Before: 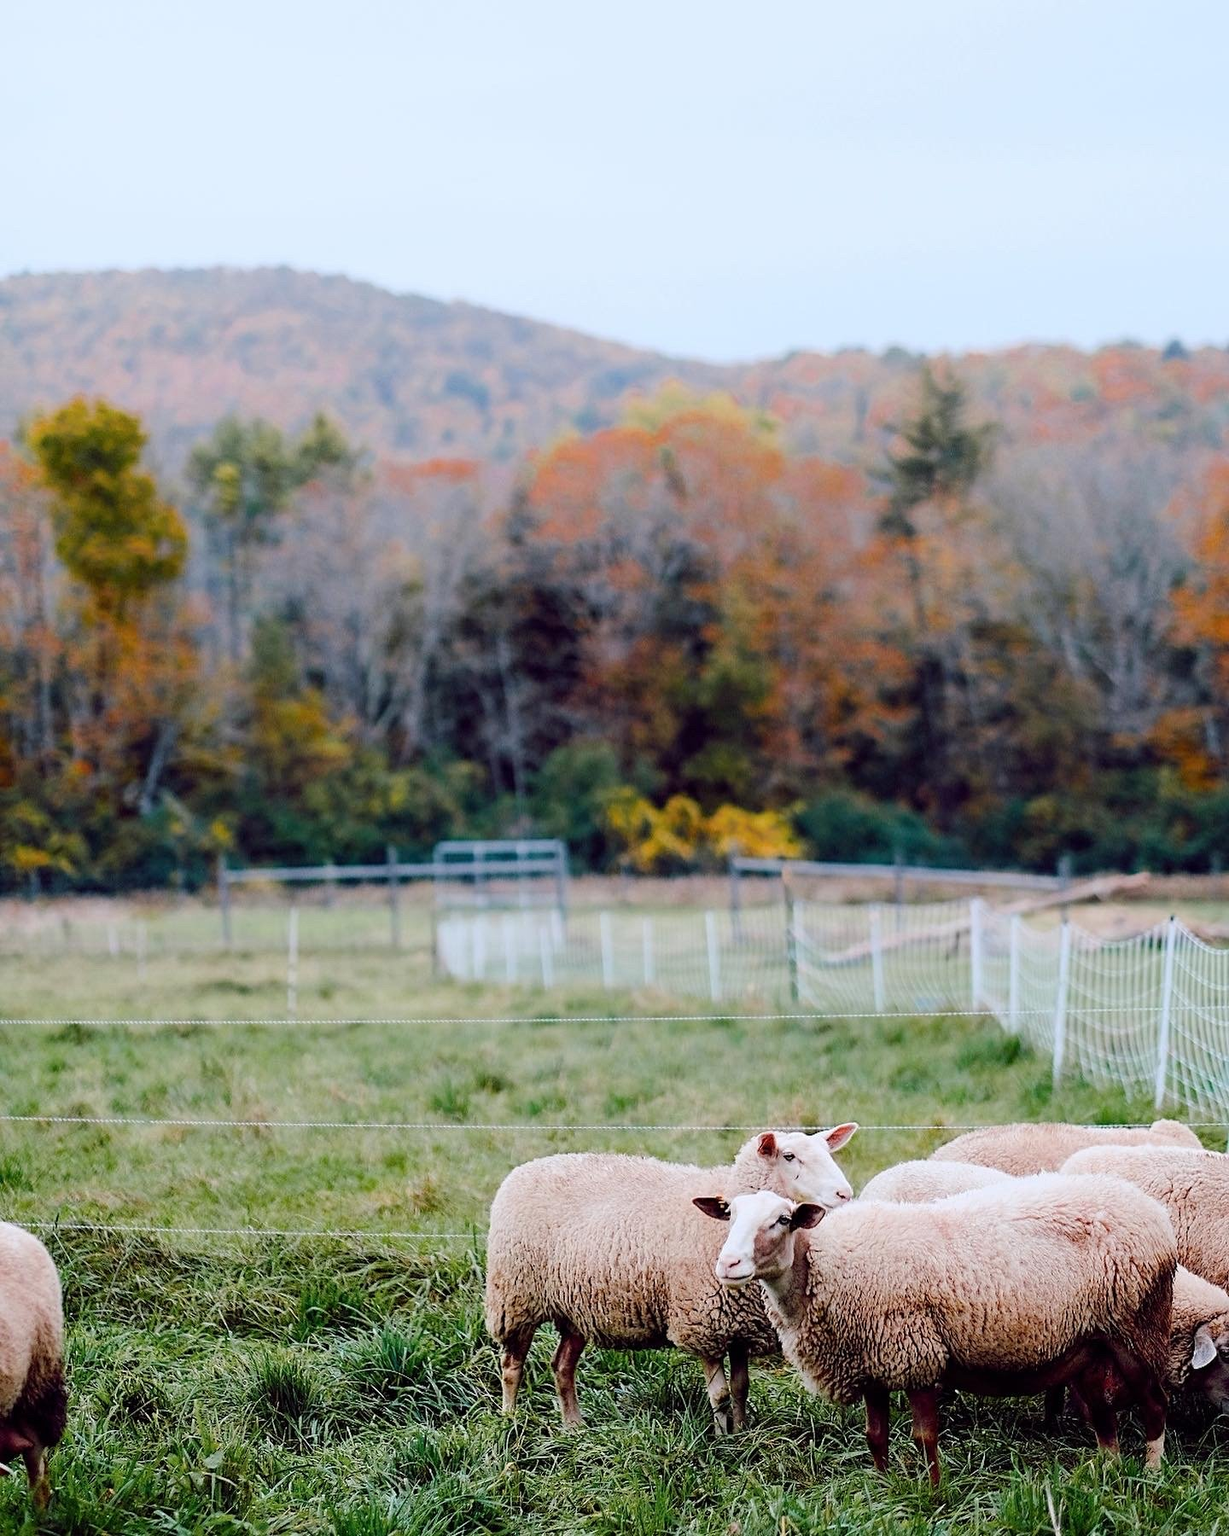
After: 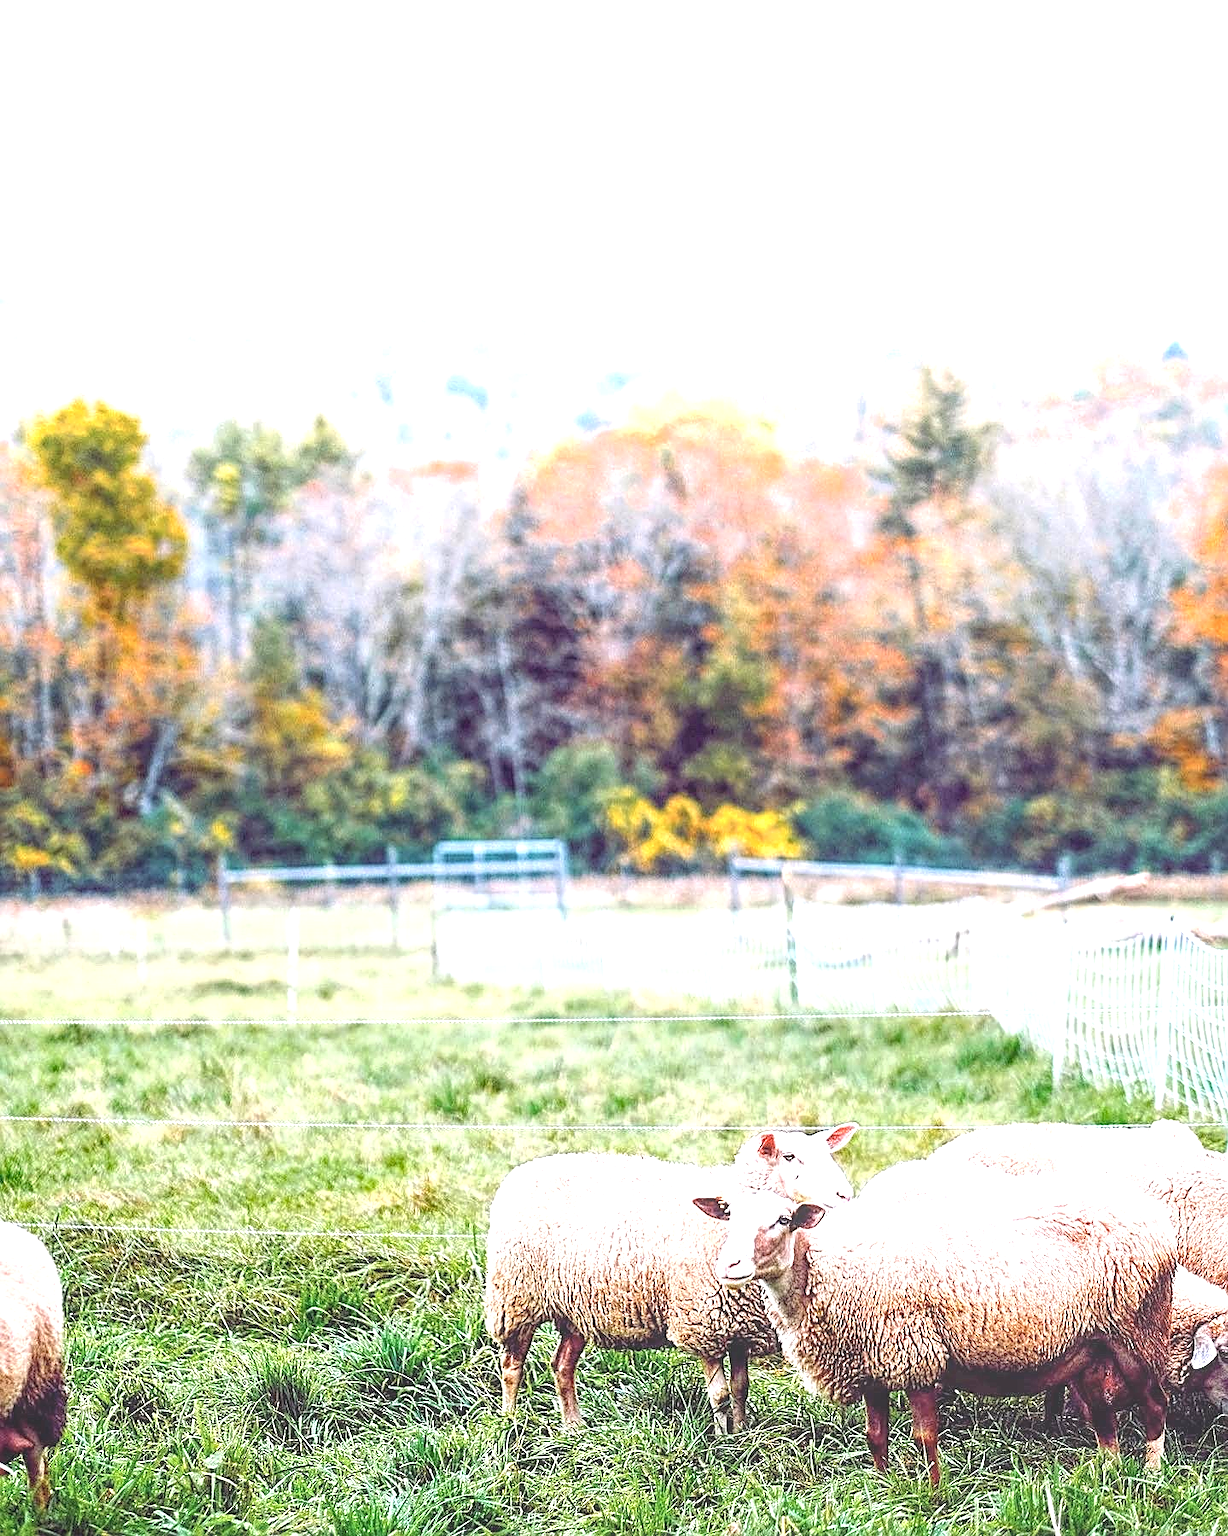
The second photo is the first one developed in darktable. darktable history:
sharpen: on, module defaults
local contrast: highlights 66%, shadows 33%, detail 166%, midtone range 0.2
exposure: black level correction 0, exposure 1.379 EV, compensate exposure bias true, compensate highlight preservation false
